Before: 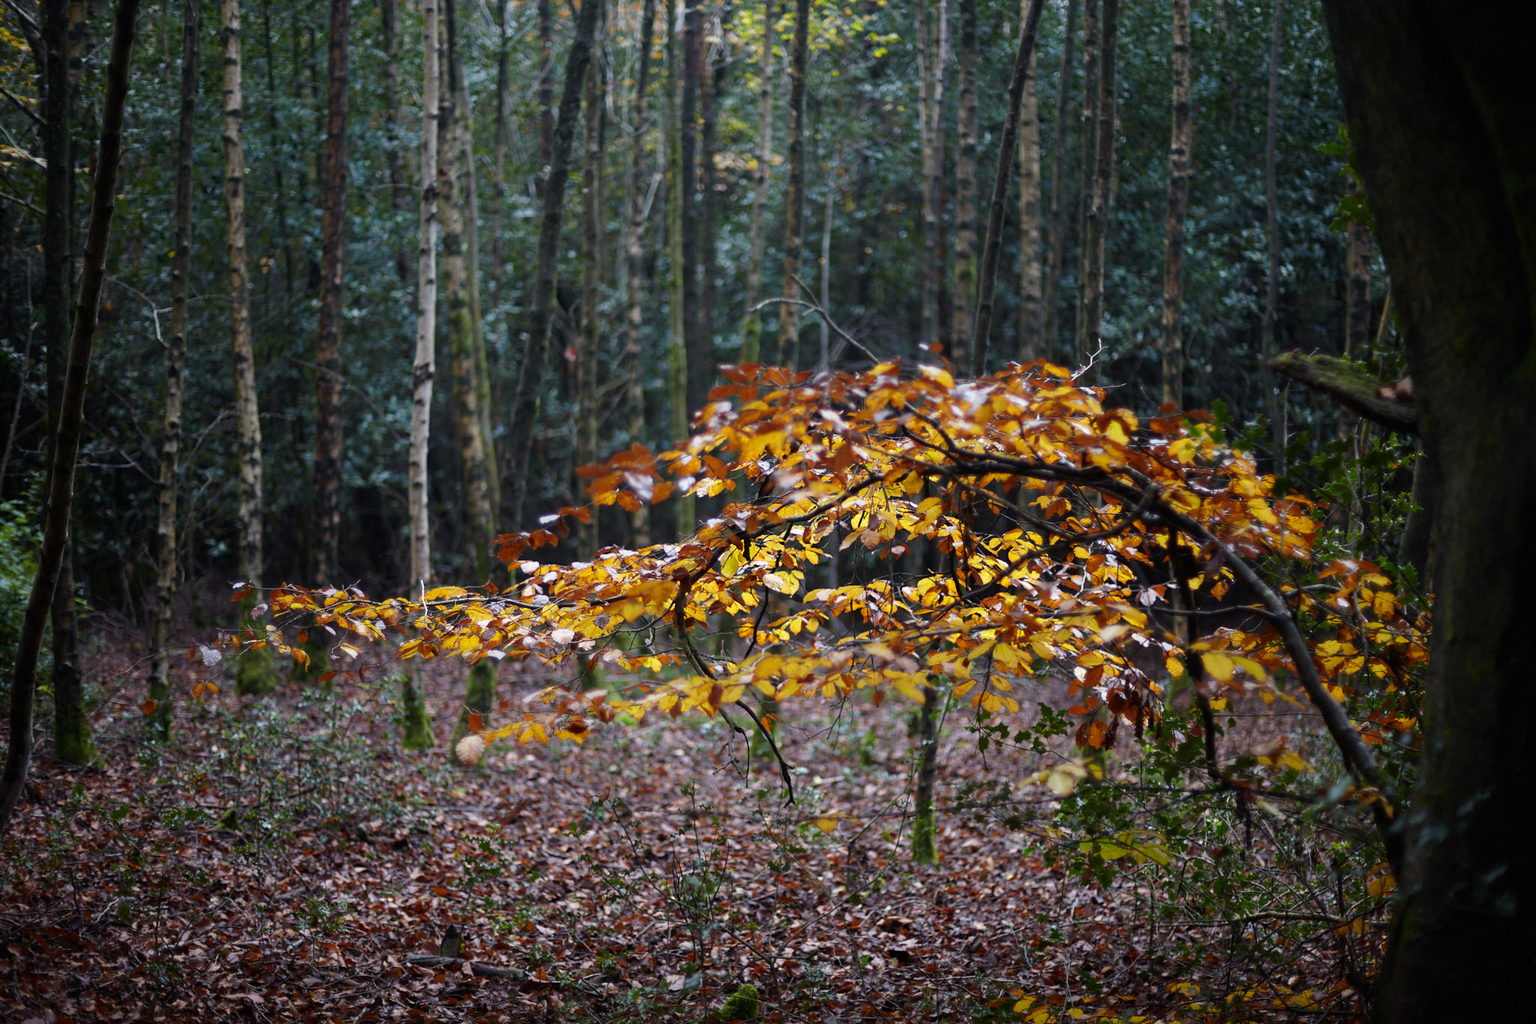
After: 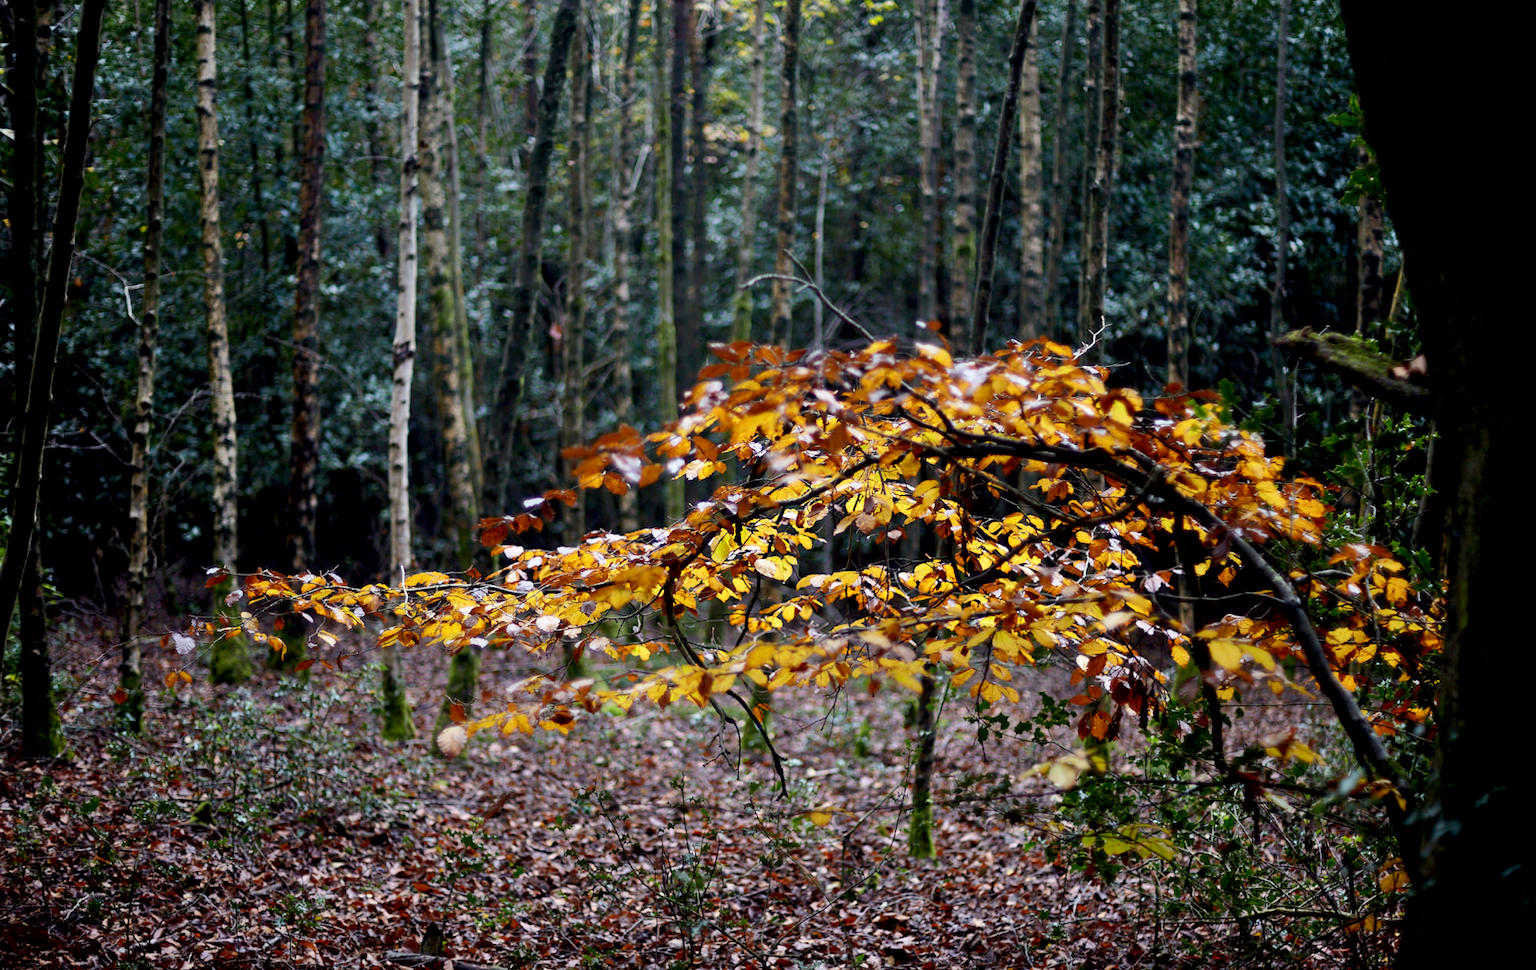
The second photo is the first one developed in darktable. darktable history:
crop: left 2.18%, top 3.293%, right 1.075%, bottom 4.948%
shadows and highlights: shadows 36.97, highlights -26.87, highlights color adjustment 53.25%, soften with gaussian
exposure: black level correction 0.01, exposure 0.009 EV, compensate highlight preservation false
contrast brightness saturation: contrast 0.15, brightness 0.047
